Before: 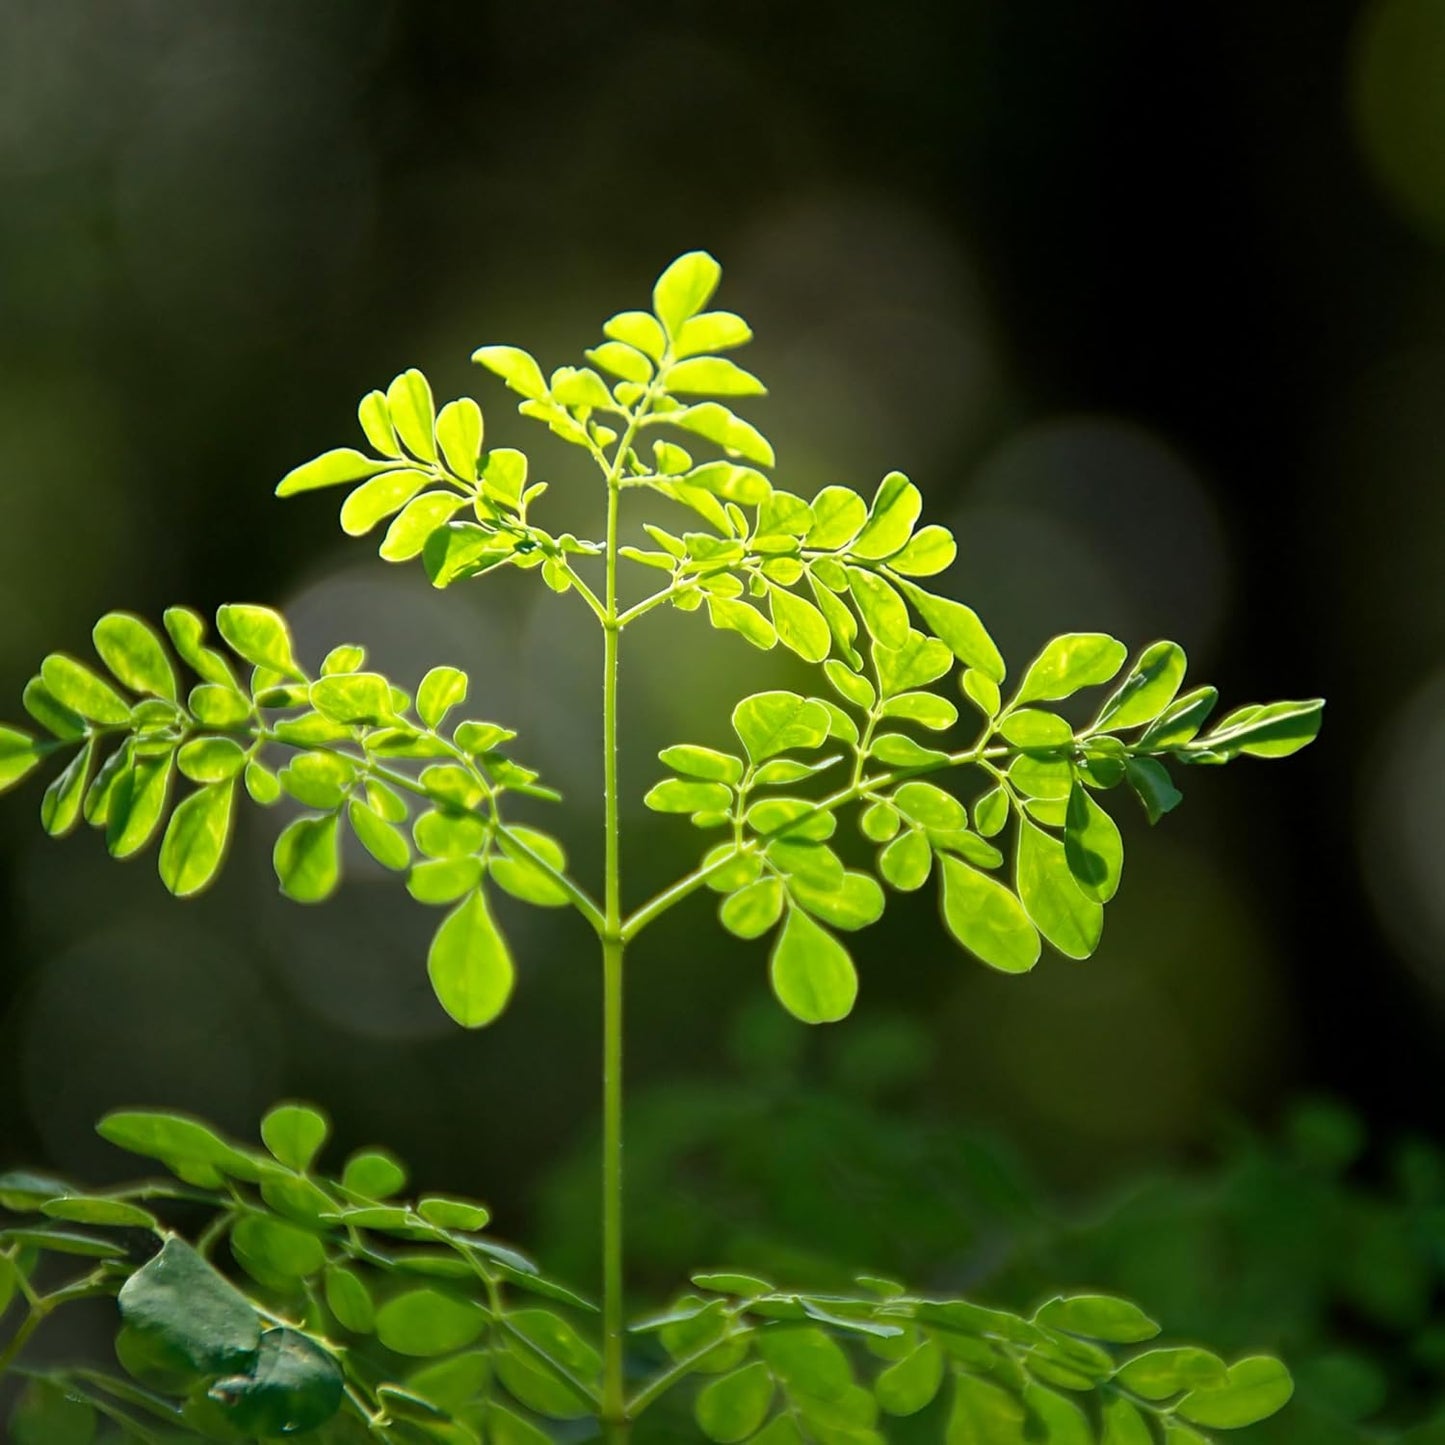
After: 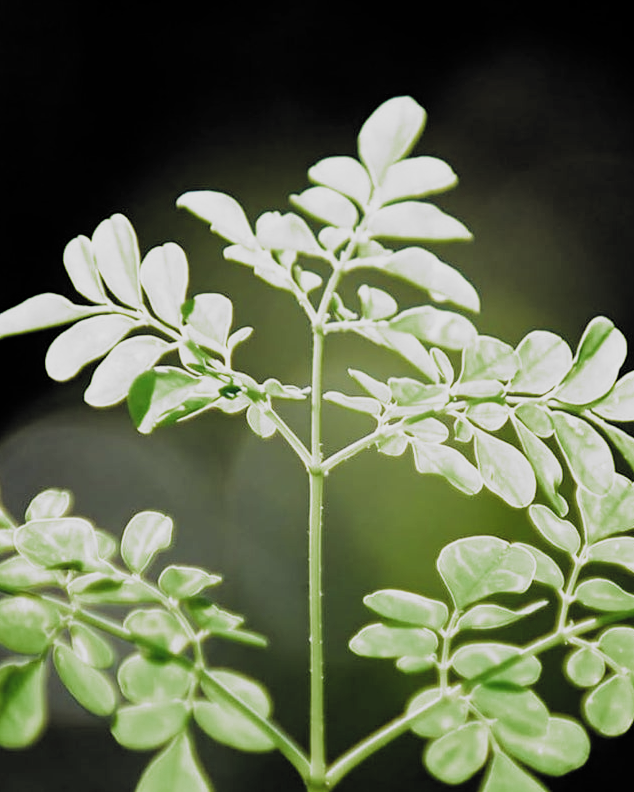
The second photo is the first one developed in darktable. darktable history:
crop: left 20.477%, top 10.788%, right 35.635%, bottom 34.347%
filmic rgb: black relative exposure -5.09 EV, white relative exposure 3.98 EV, hardness 2.88, contrast 1.298, highlights saturation mix -29.95%, add noise in highlights 0.002, preserve chrominance max RGB, color science v3 (2019), use custom middle-gray values true, contrast in highlights soft
